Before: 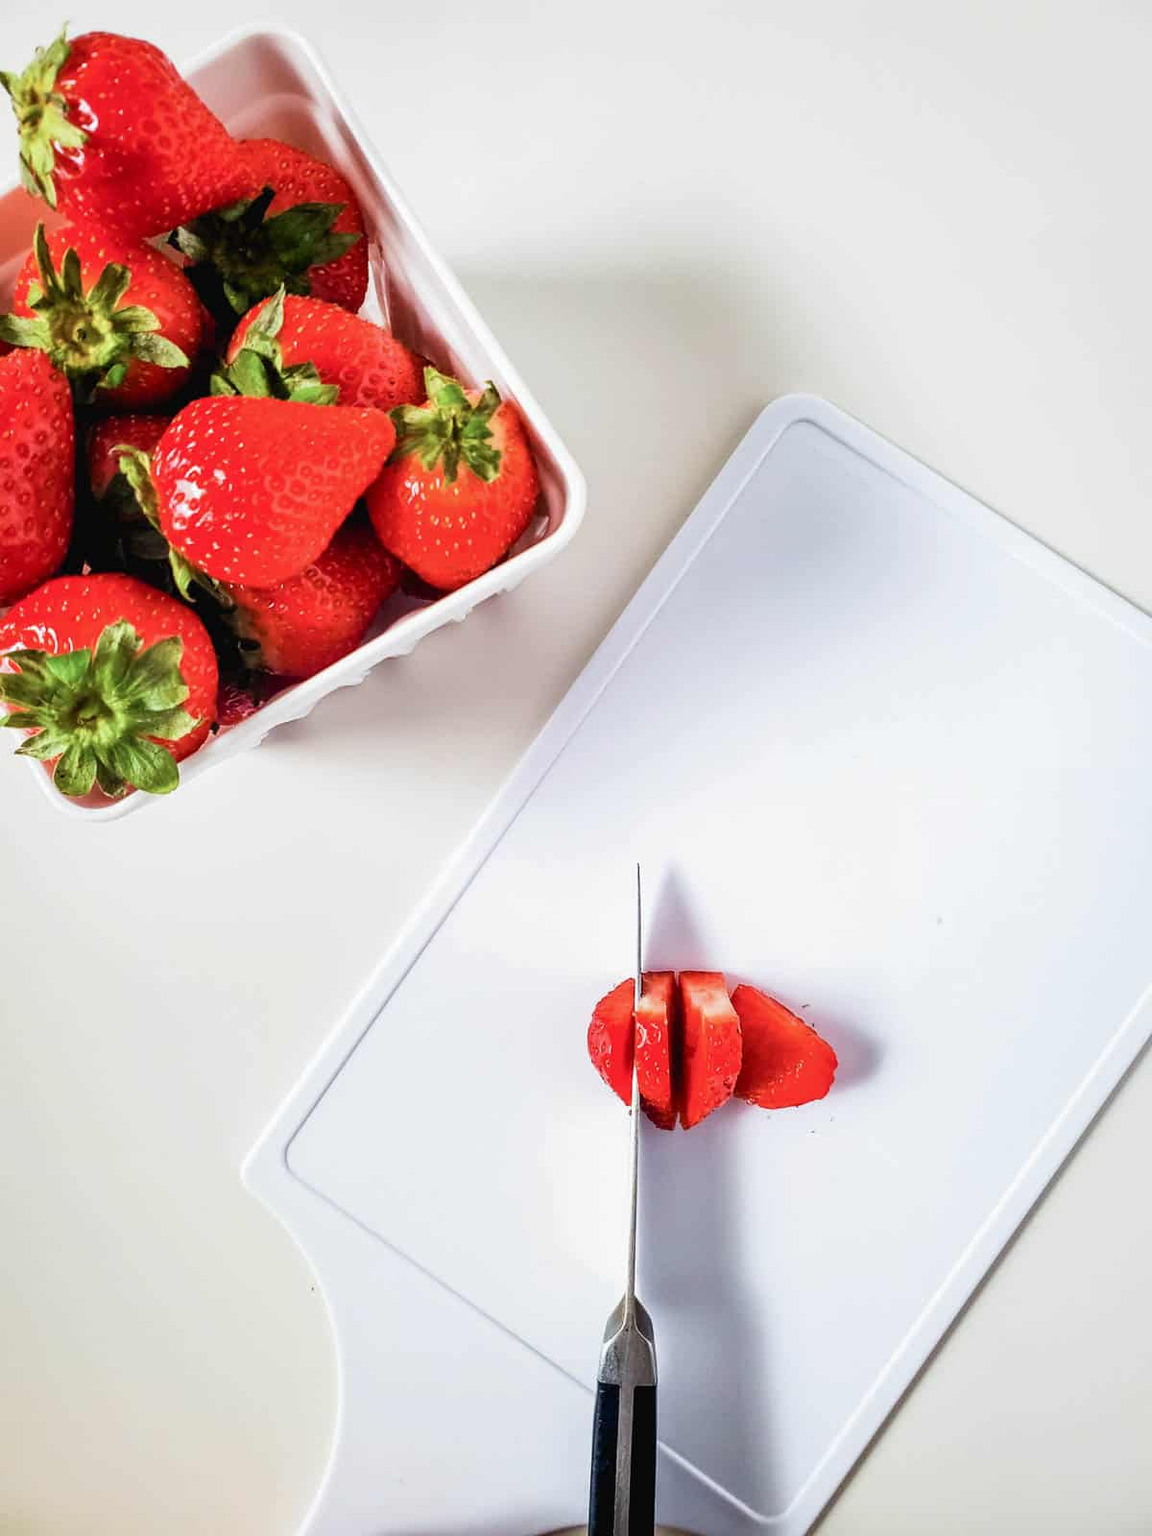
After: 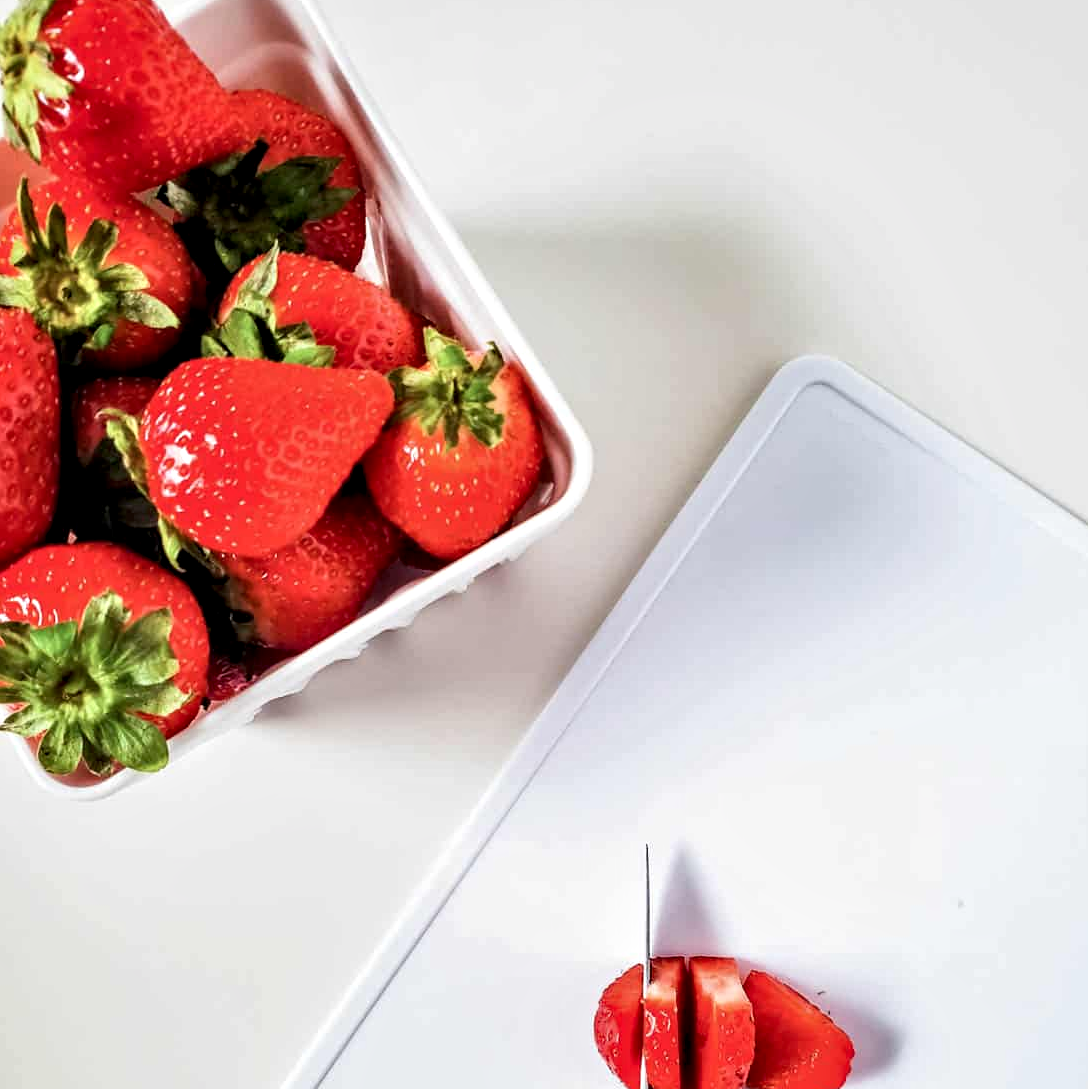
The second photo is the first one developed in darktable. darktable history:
crop: left 1.509%, top 3.452%, right 7.696%, bottom 28.452%
contrast equalizer: y [[0.531, 0.548, 0.559, 0.557, 0.544, 0.527], [0.5 ×6], [0.5 ×6], [0 ×6], [0 ×6]]
